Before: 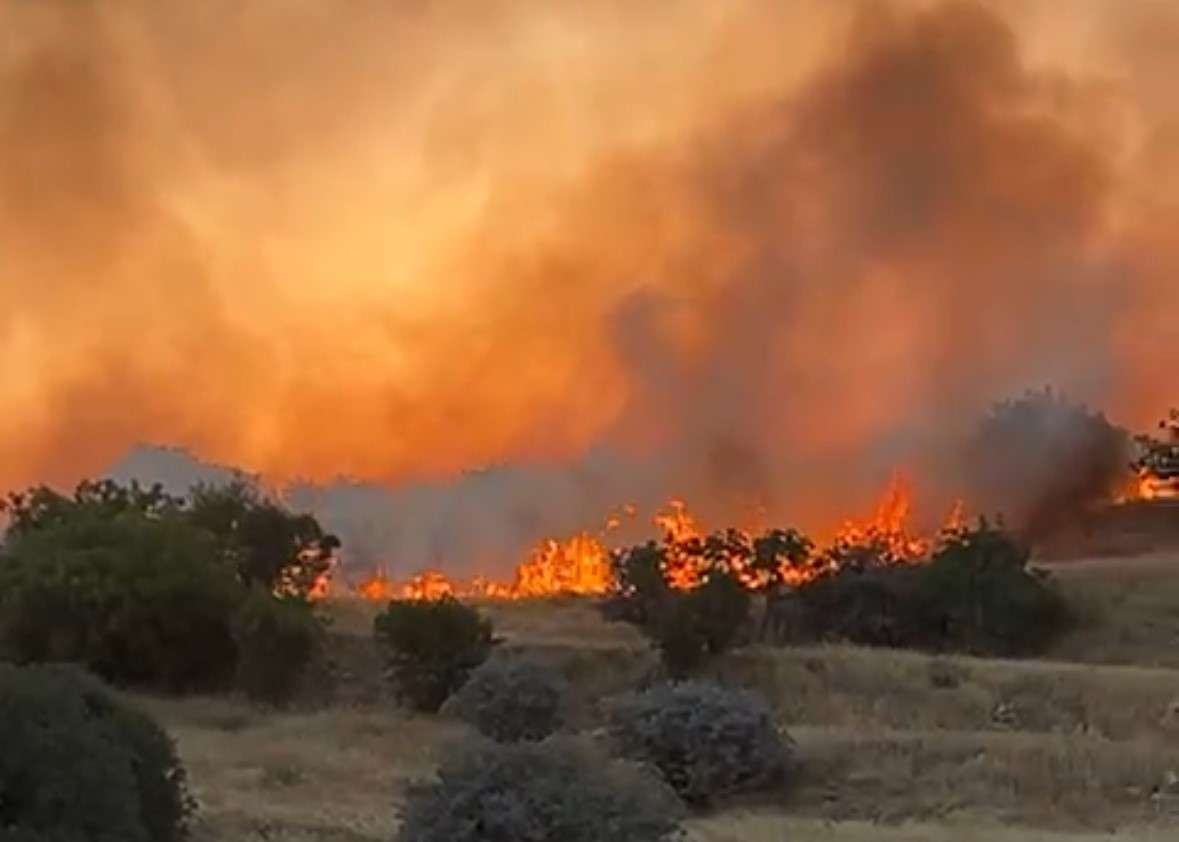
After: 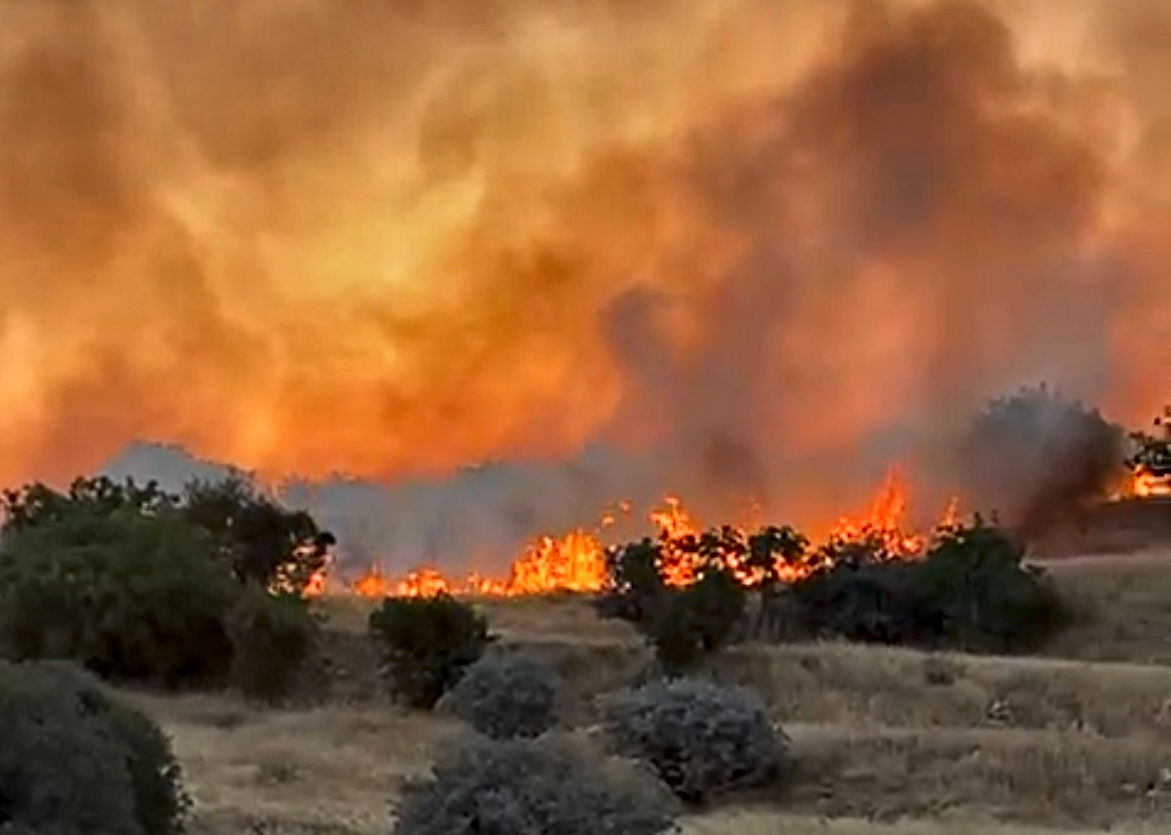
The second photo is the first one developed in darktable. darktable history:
color zones: curves: ch0 [(0.25, 0.5) (0.463, 0.627) (0.484, 0.637) (0.75, 0.5)]
contrast equalizer: y [[0.6 ×6], [0.55 ×6], [0 ×6], [0 ×6], [0 ×6]]
shadows and highlights: shadows 24.22, highlights -78.83, soften with gaussian
crop: left 0.477%, top 0.471%, right 0.178%, bottom 0.359%
